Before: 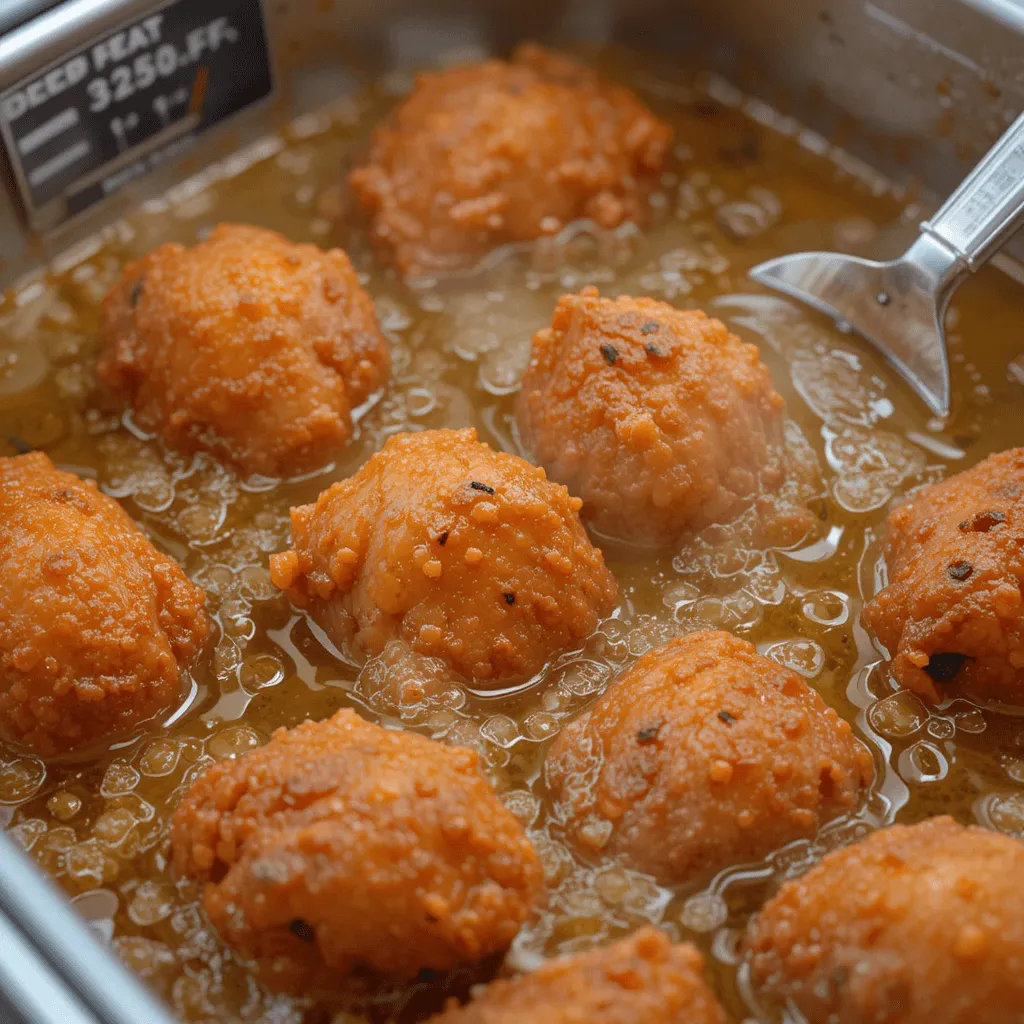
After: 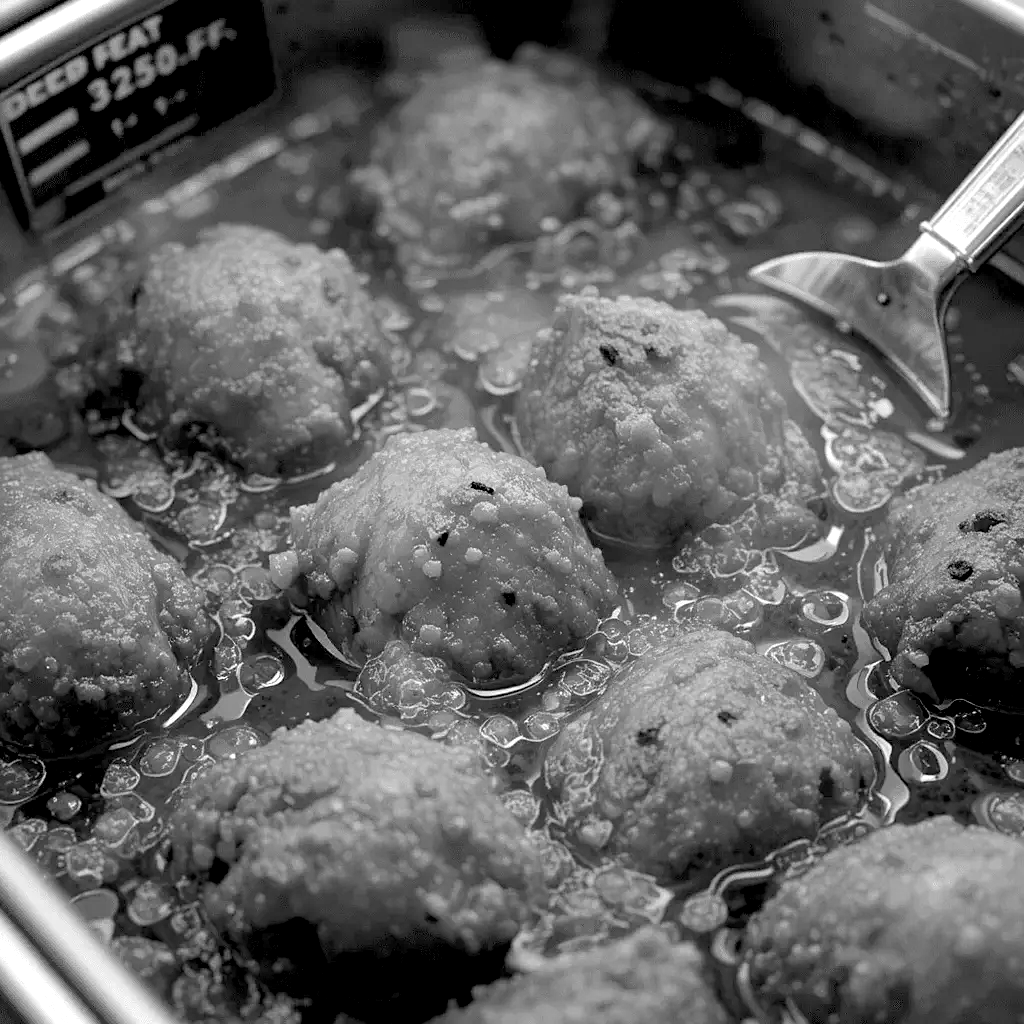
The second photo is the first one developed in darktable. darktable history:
tone equalizer: -8 EV -0.417 EV, -7 EV -0.389 EV, -6 EV -0.333 EV, -5 EV -0.222 EV, -3 EV 0.222 EV, -2 EV 0.333 EV, -1 EV 0.389 EV, +0 EV 0.417 EV, edges refinement/feathering 500, mask exposure compensation -1.57 EV, preserve details no
monochrome: on, module defaults
rgb levels: levels [[0.034, 0.472, 0.904], [0, 0.5, 1], [0, 0.5, 1]]
sharpen: amount 0.2
